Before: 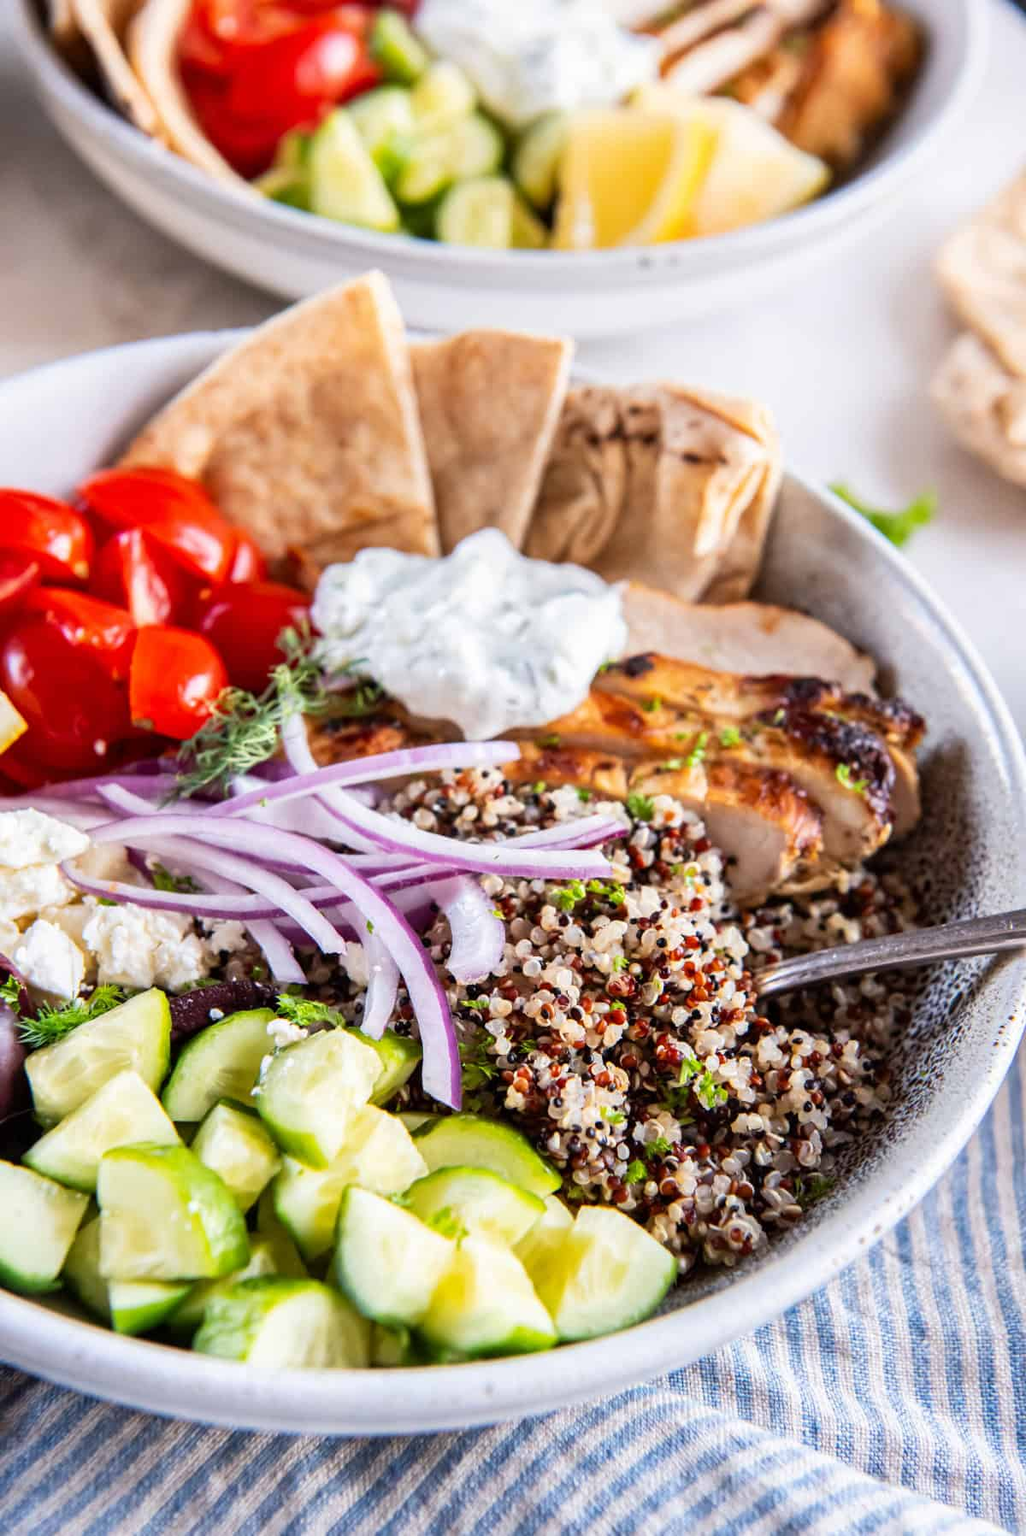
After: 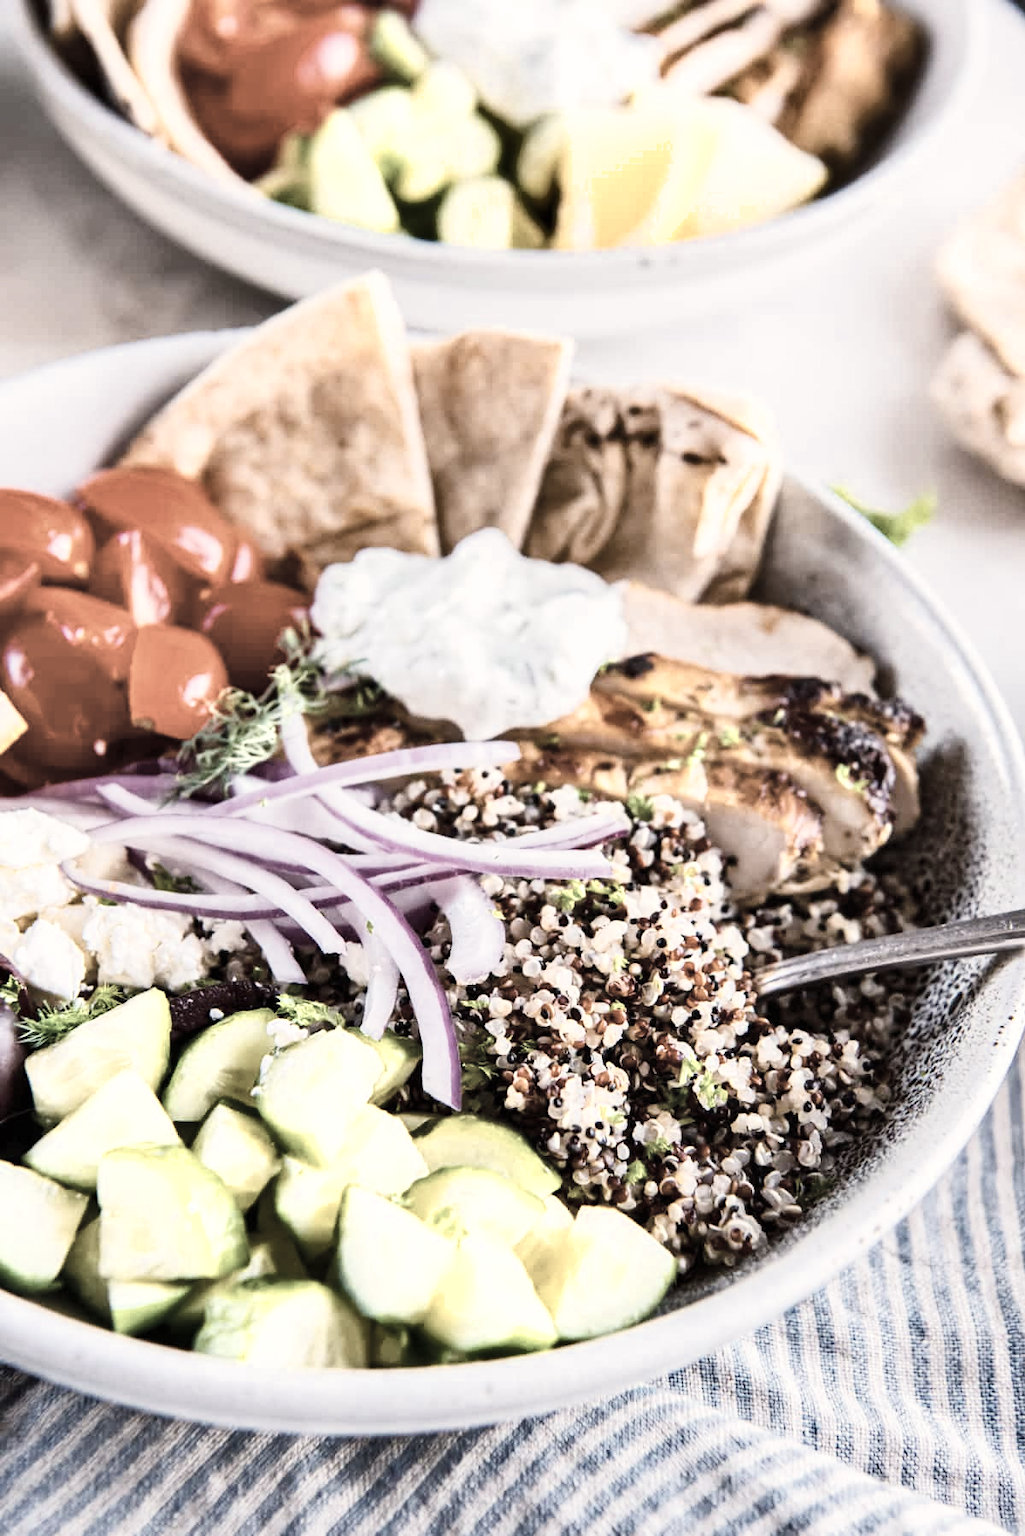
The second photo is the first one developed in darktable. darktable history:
shadows and highlights: highlights color adjustment 40.02%, soften with gaussian
color balance rgb: highlights gain › chroma 2.058%, highlights gain › hue 64.46°, linear chroma grading › global chroma 15.379%, perceptual saturation grading › global saturation 20%, perceptual saturation grading › highlights -25.289%, perceptual saturation grading › shadows 25.869%
color correction: highlights b* -0.021, saturation 0.295
base curve: curves: ch0 [(0, 0) (0.028, 0.03) (0.121, 0.232) (0.46, 0.748) (0.859, 0.968) (1, 1)], preserve colors average RGB
local contrast: mode bilateral grid, contrast 99, coarseness 99, detail 92%, midtone range 0.2
